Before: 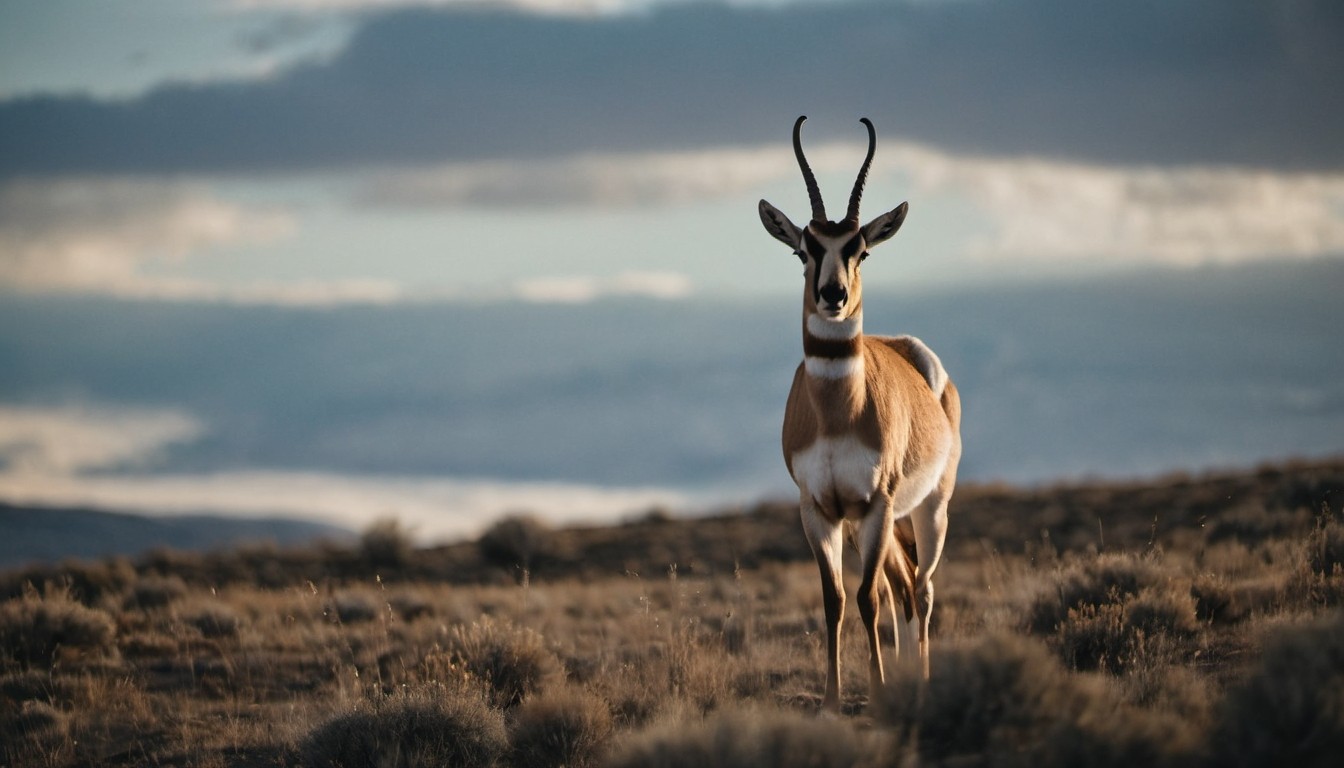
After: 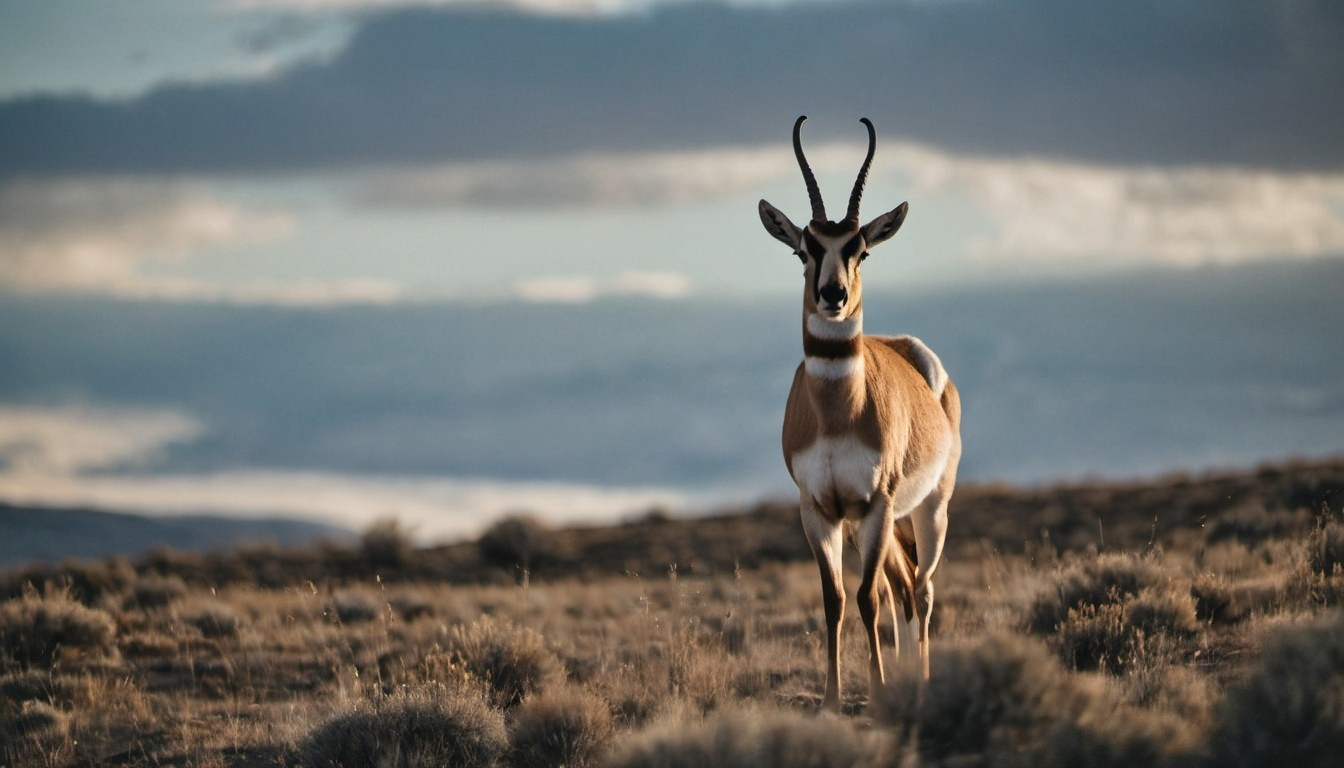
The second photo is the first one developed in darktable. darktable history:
shadows and highlights: white point adjustment 1.06, shadows color adjustment 97.99%, highlights color adjustment 58.04%, soften with gaussian
